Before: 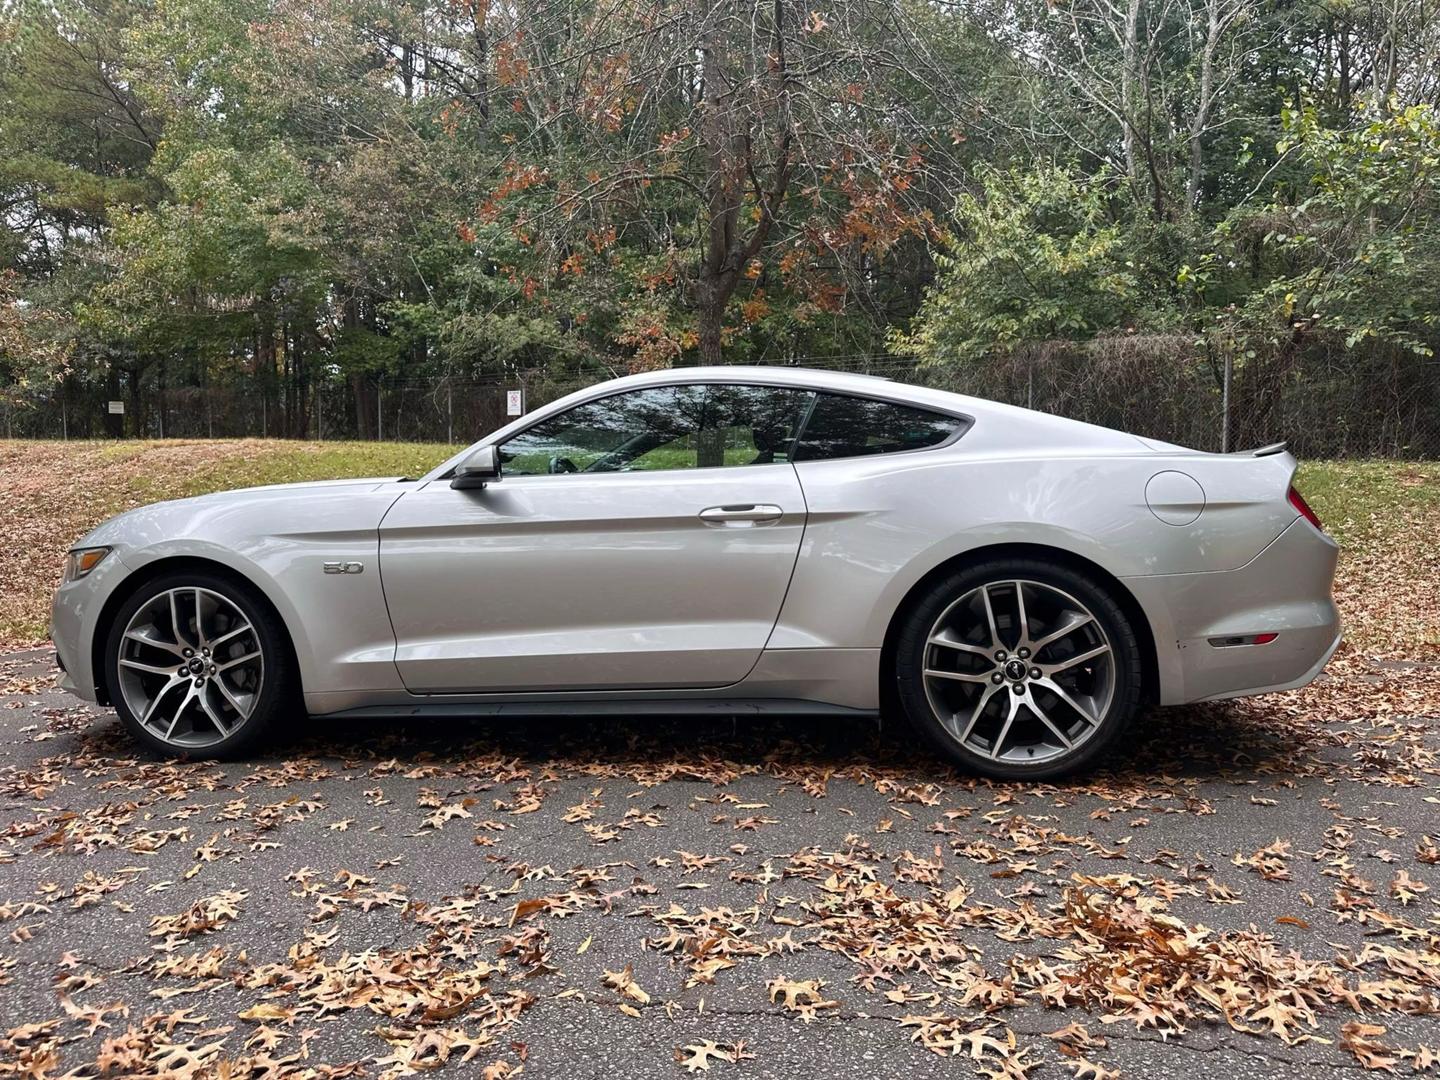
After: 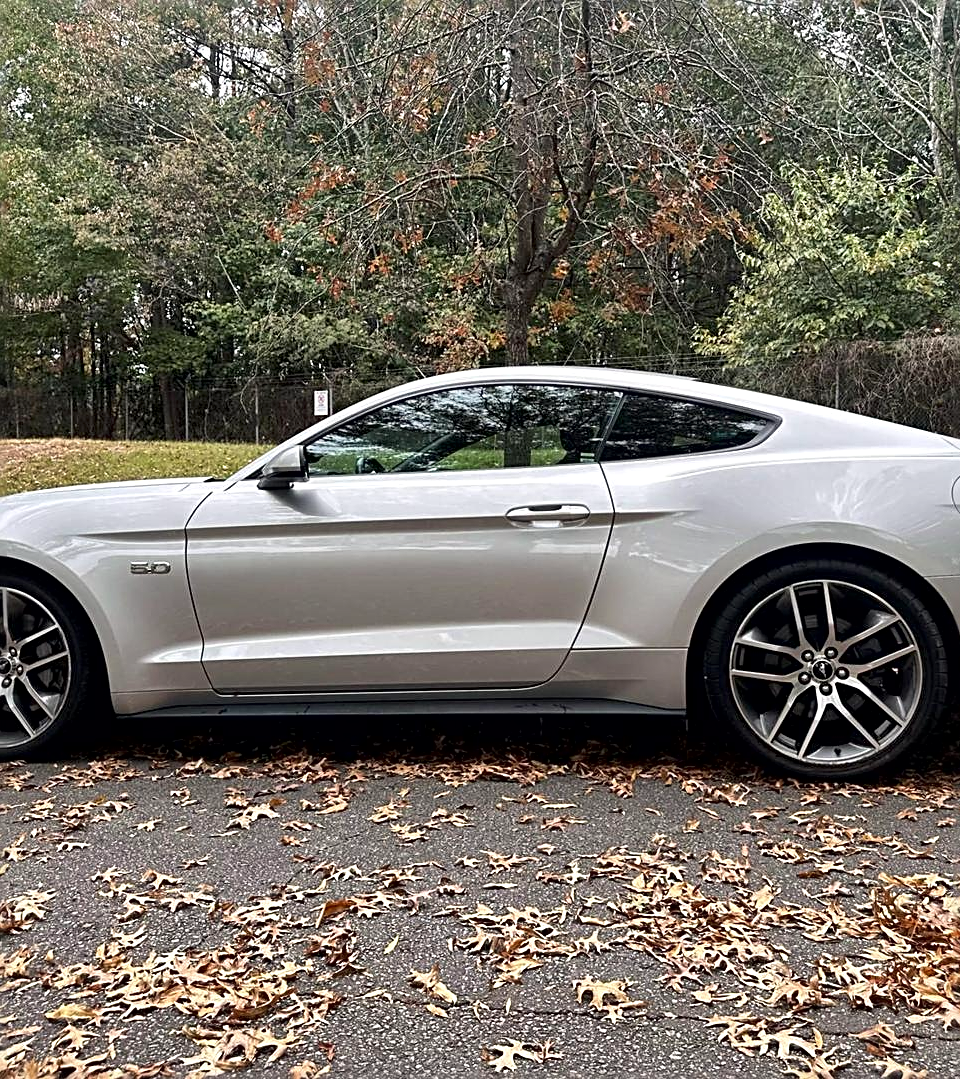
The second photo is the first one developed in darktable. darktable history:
local contrast: mode bilateral grid, contrast 24, coarseness 60, detail 152%, midtone range 0.2
crop and rotate: left 13.422%, right 19.872%
sharpen: radius 2.562, amount 0.651
color calibration: x 0.342, y 0.356, temperature 5125.31 K
